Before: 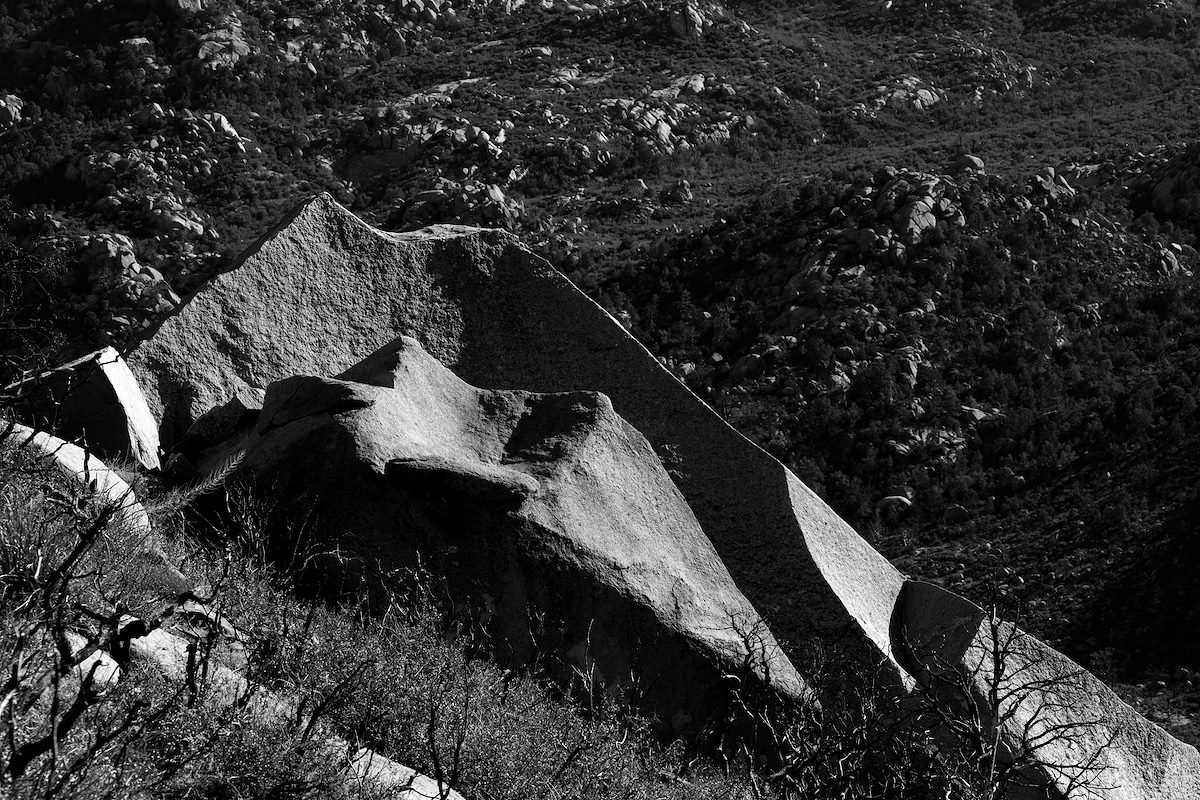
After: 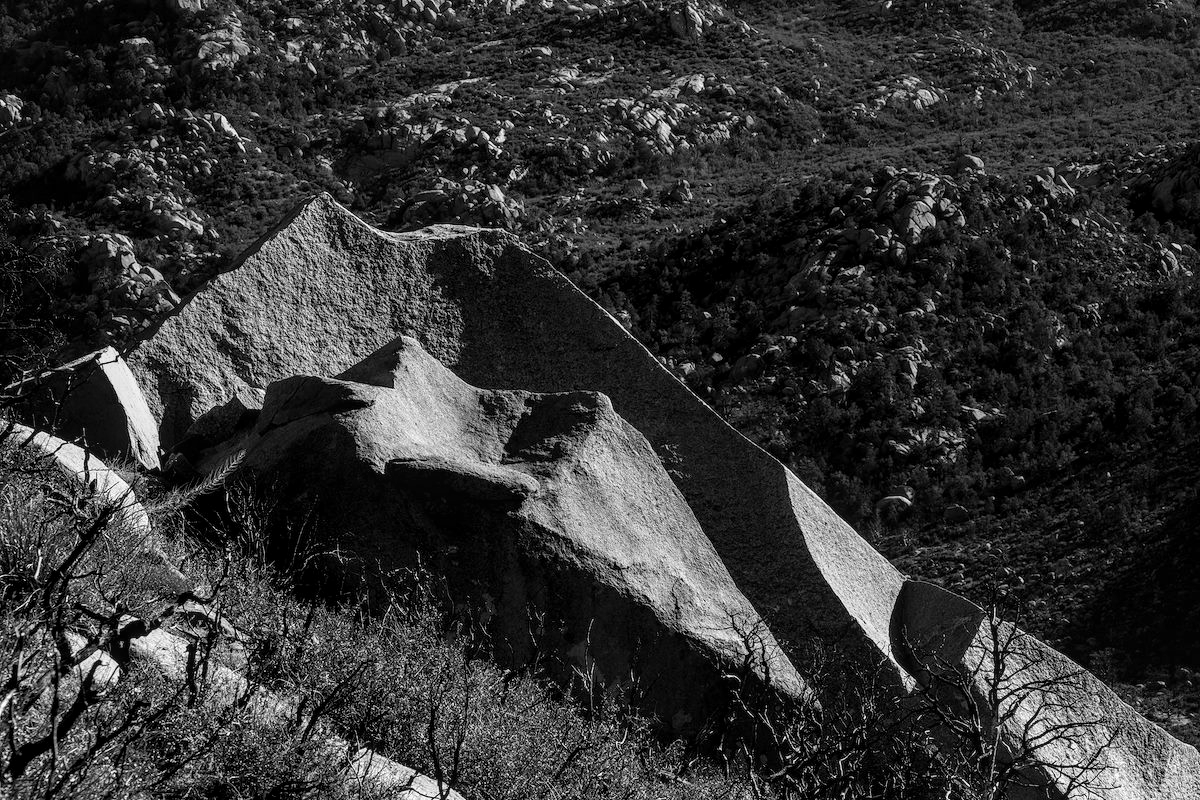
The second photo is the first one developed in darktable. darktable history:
shadows and highlights: shadows 6.15, soften with gaussian
local contrast: on, module defaults
